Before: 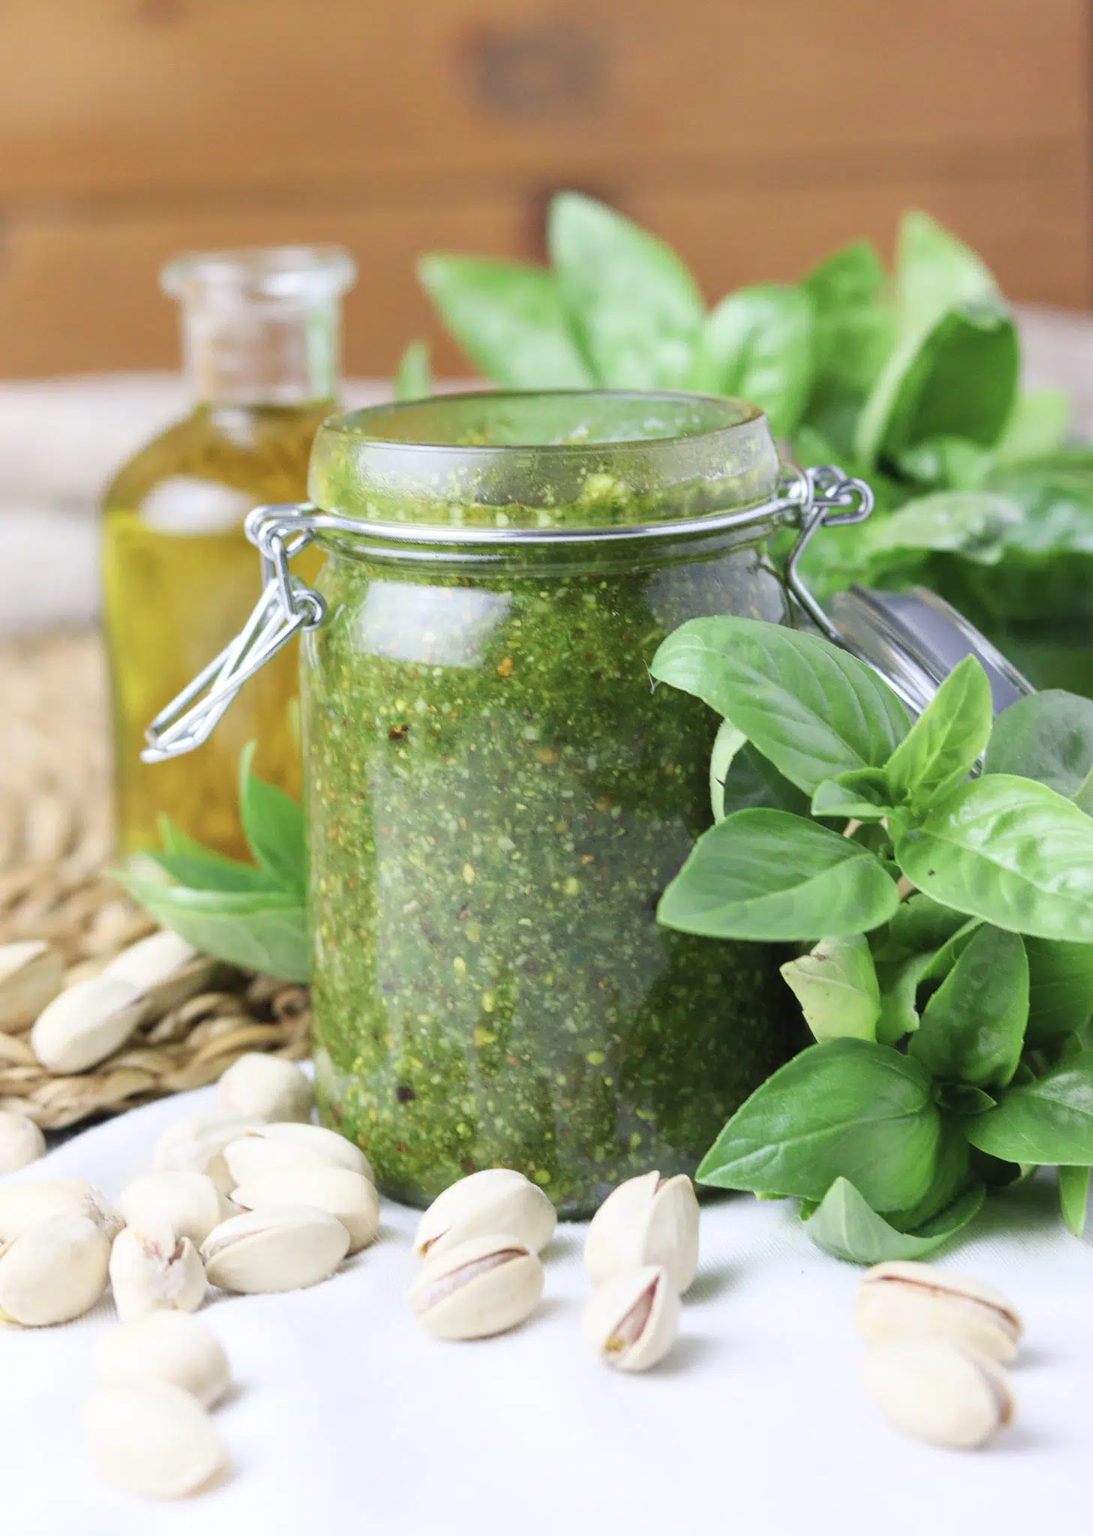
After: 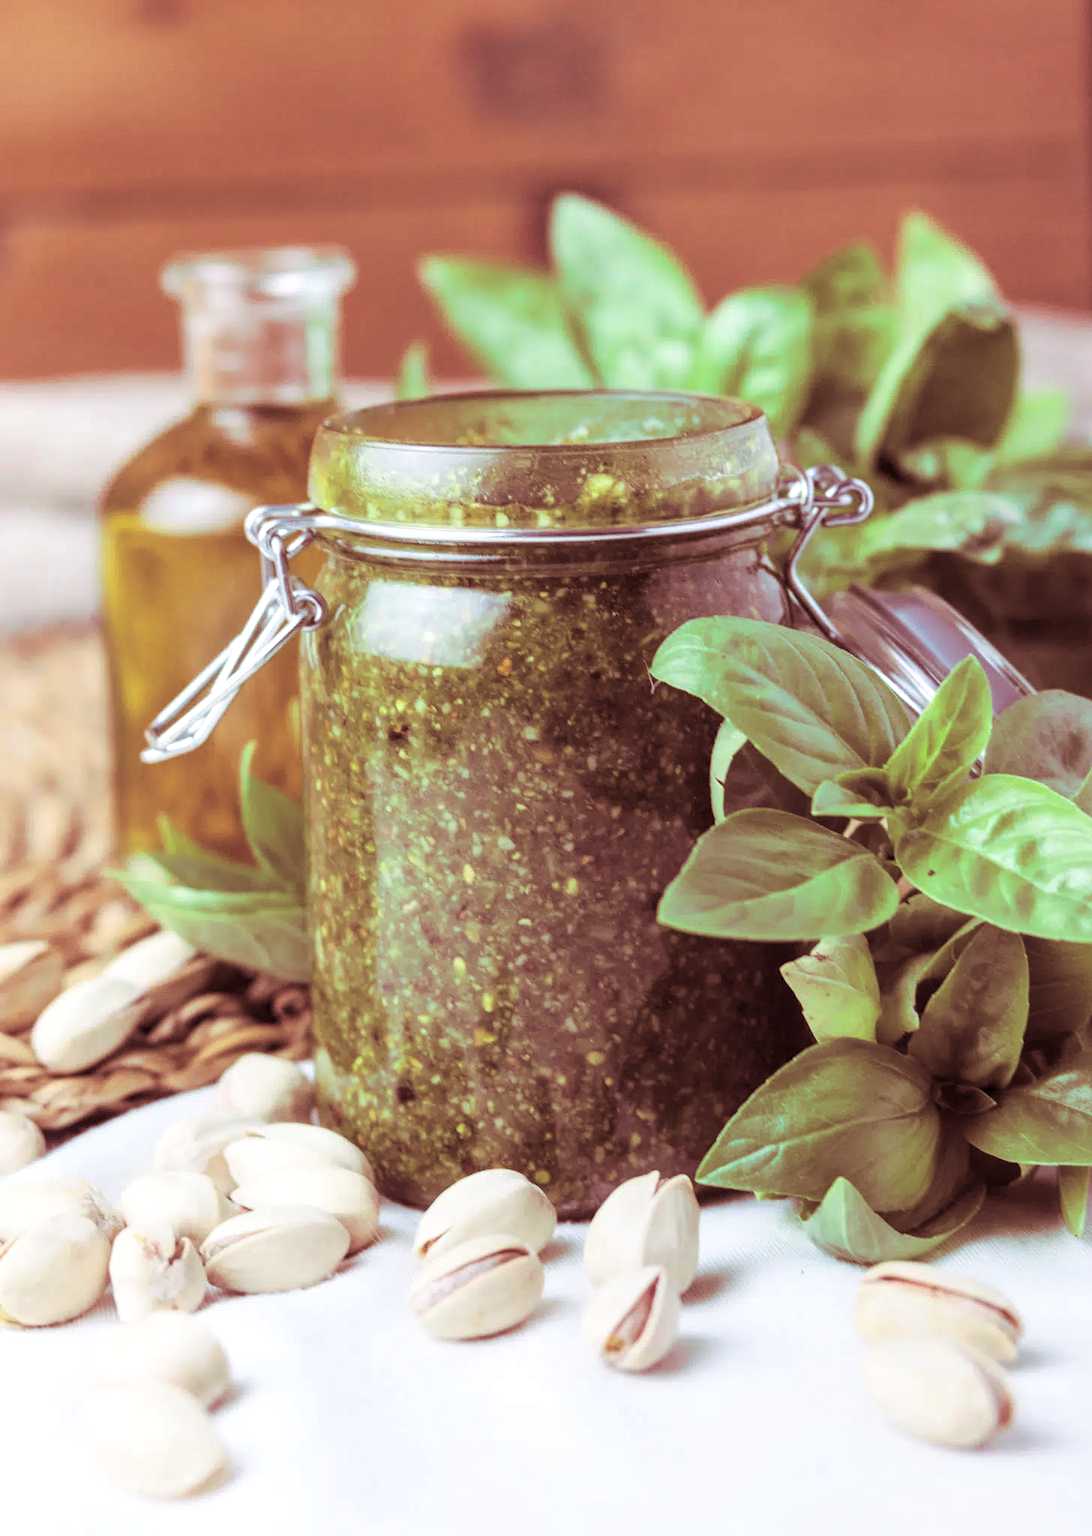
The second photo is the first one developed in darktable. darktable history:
split-toning: highlights › saturation 0, balance -61.83
local contrast: on, module defaults
